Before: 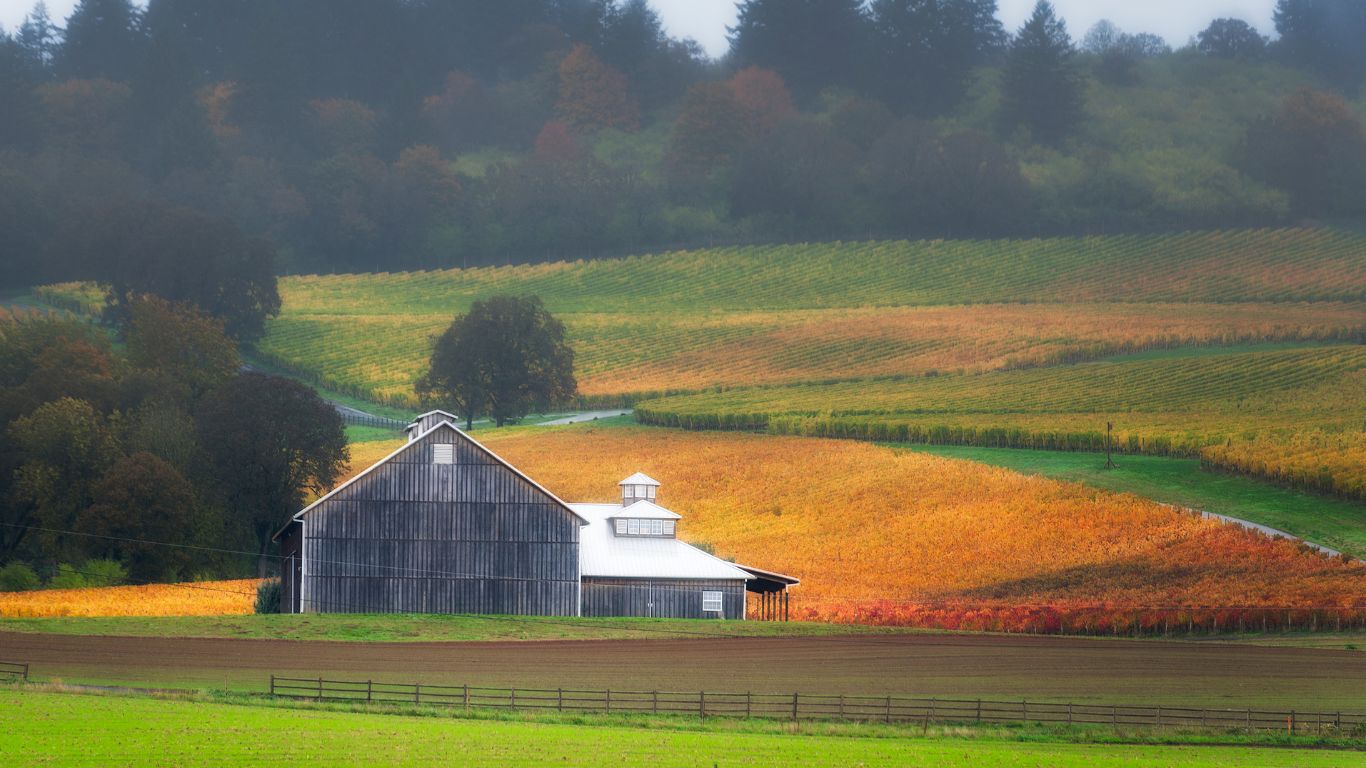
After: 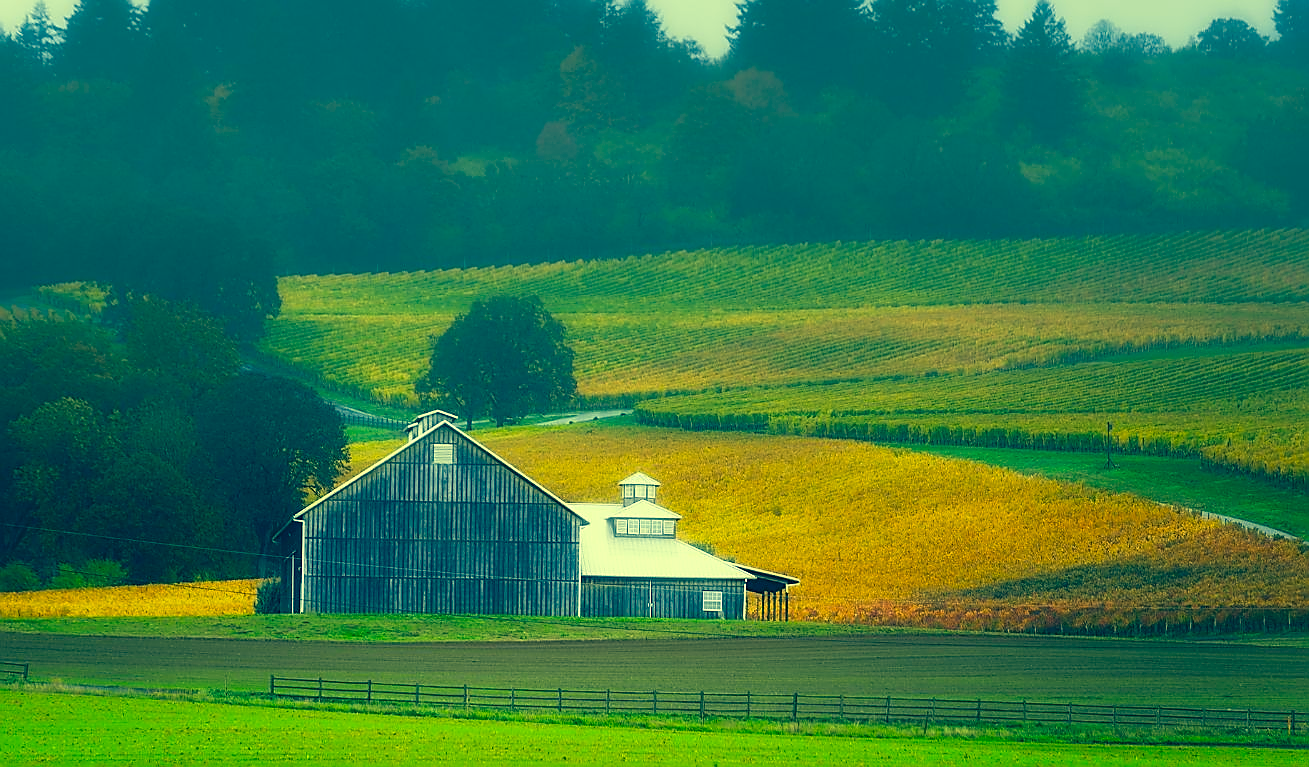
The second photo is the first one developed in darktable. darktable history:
crop: right 4.126%, bottom 0.031%
sharpen: radius 1.4, amount 1.25, threshold 0.7
color correction: highlights a* -15.58, highlights b* 40, shadows a* -40, shadows b* -26.18
